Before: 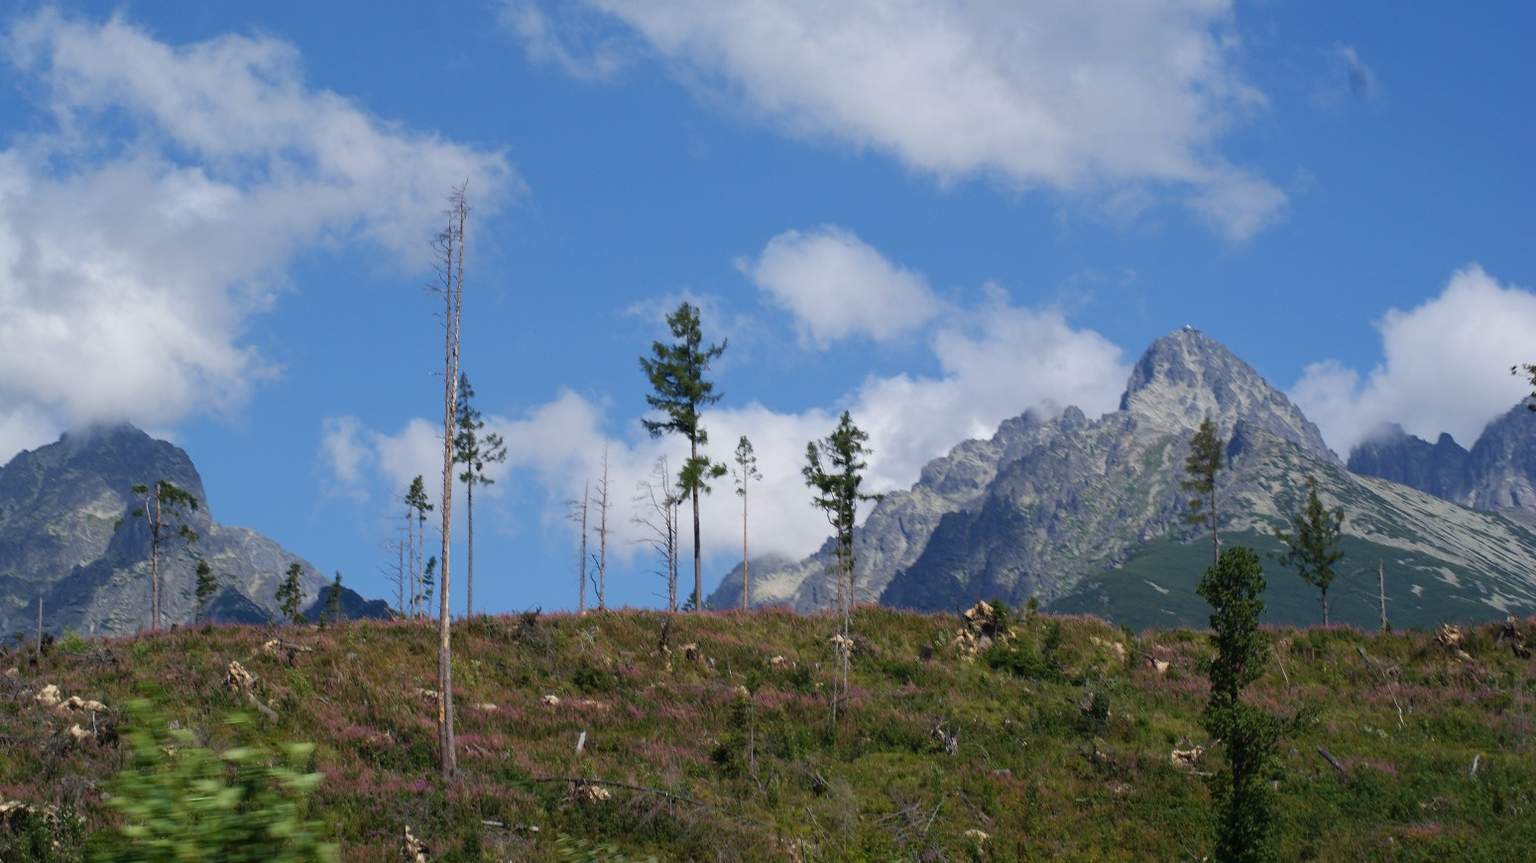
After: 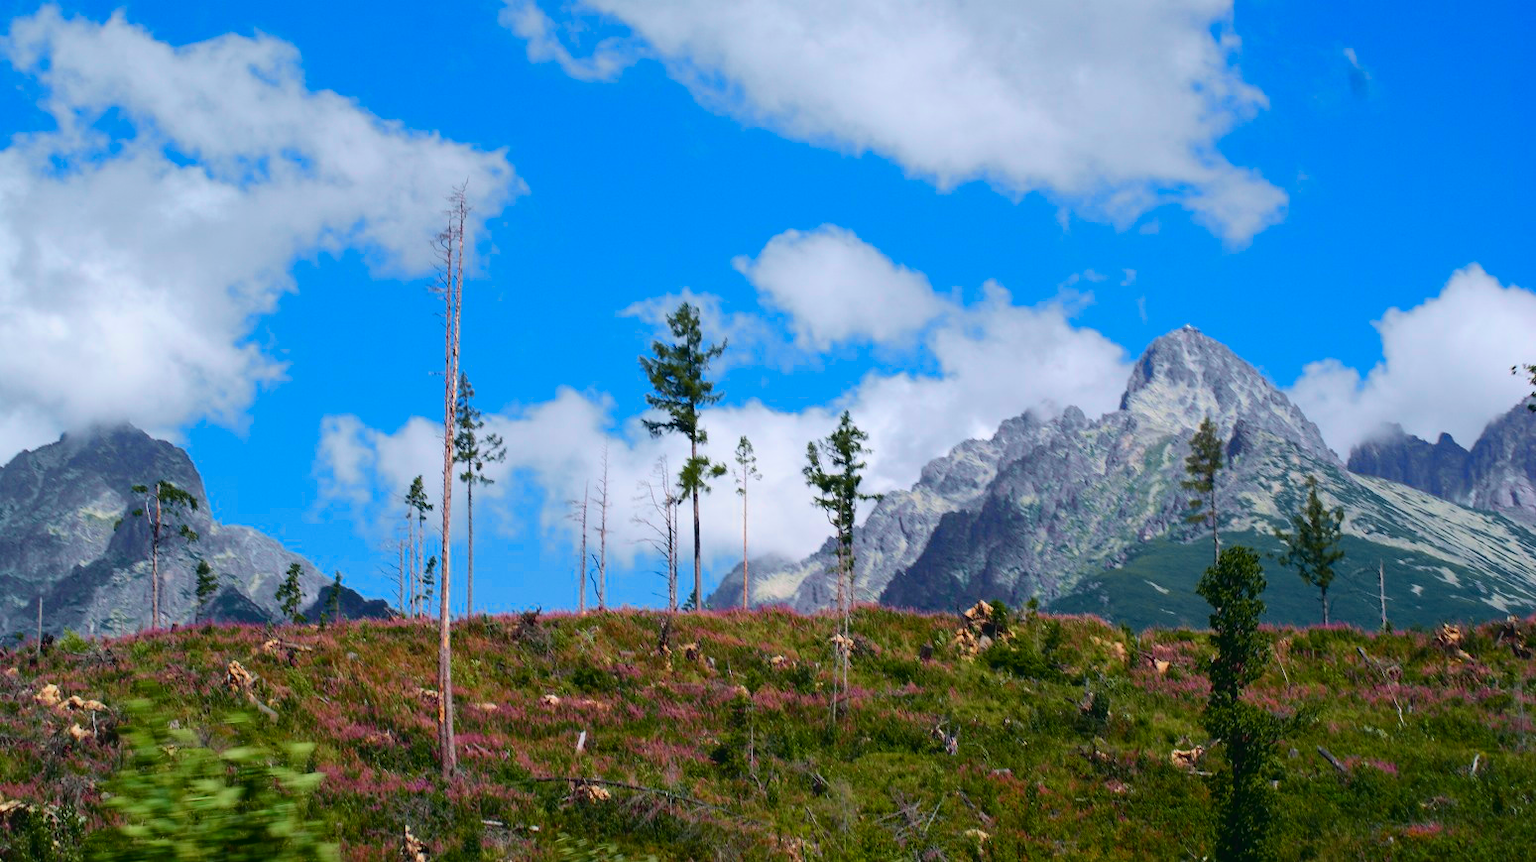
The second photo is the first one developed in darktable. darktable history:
color zones: curves: ch0 [(0, 0.425) (0.143, 0.422) (0.286, 0.42) (0.429, 0.419) (0.571, 0.419) (0.714, 0.42) (0.857, 0.422) (1, 0.425)]; ch1 [(0, 0.666) (0.143, 0.669) (0.286, 0.671) (0.429, 0.67) (0.571, 0.67) (0.714, 0.67) (0.857, 0.67) (1, 0.666)]
tone curve: curves: ch0 [(0, 0.023) (0.087, 0.065) (0.184, 0.168) (0.45, 0.54) (0.57, 0.683) (0.722, 0.825) (0.877, 0.948) (1, 1)]; ch1 [(0, 0) (0.388, 0.369) (0.44, 0.44) (0.489, 0.481) (0.534, 0.561) (0.657, 0.659) (1, 1)]; ch2 [(0, 0) (0.353, 0.317) (0.408, 0.427) (0.472, 0.46) (0.5, 0.496) (0.537, 0.534) (0.576, 0.592) (0.625, 0.631) (1, 1)], color space Lab, independent channels, preserve colors none
